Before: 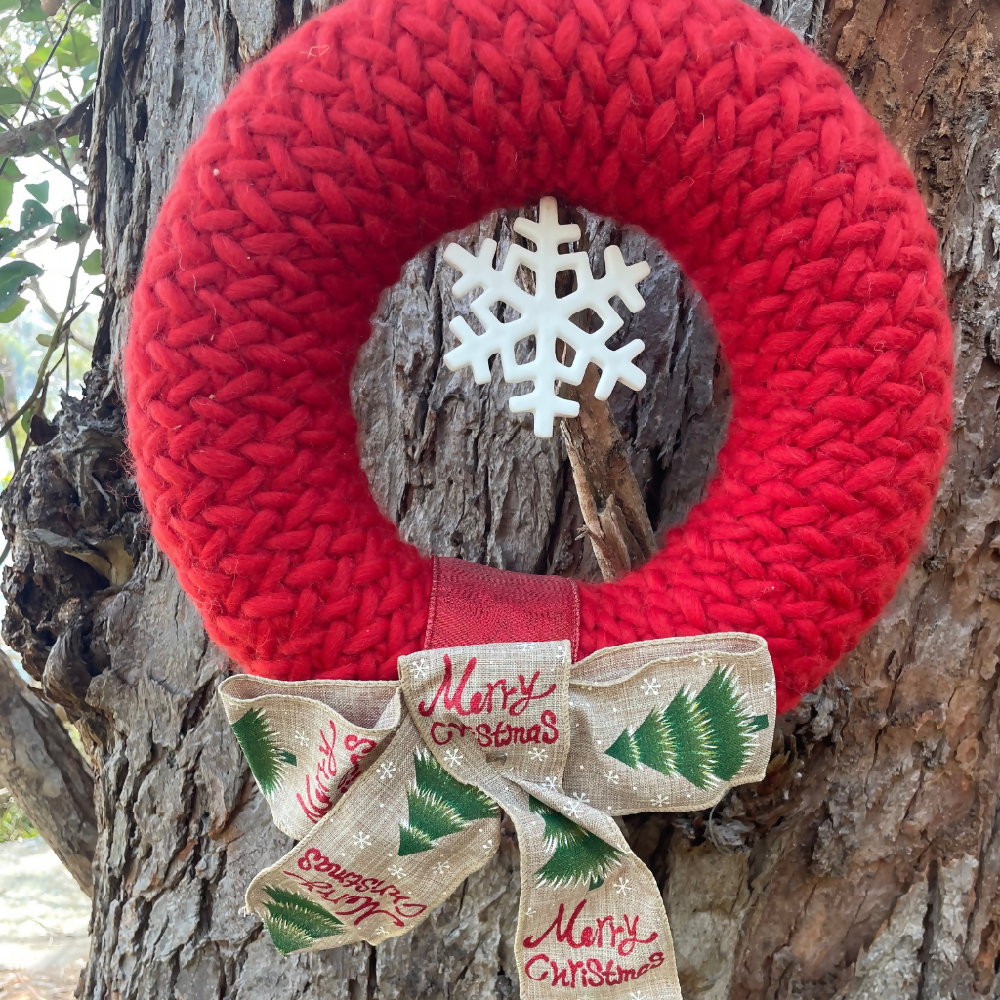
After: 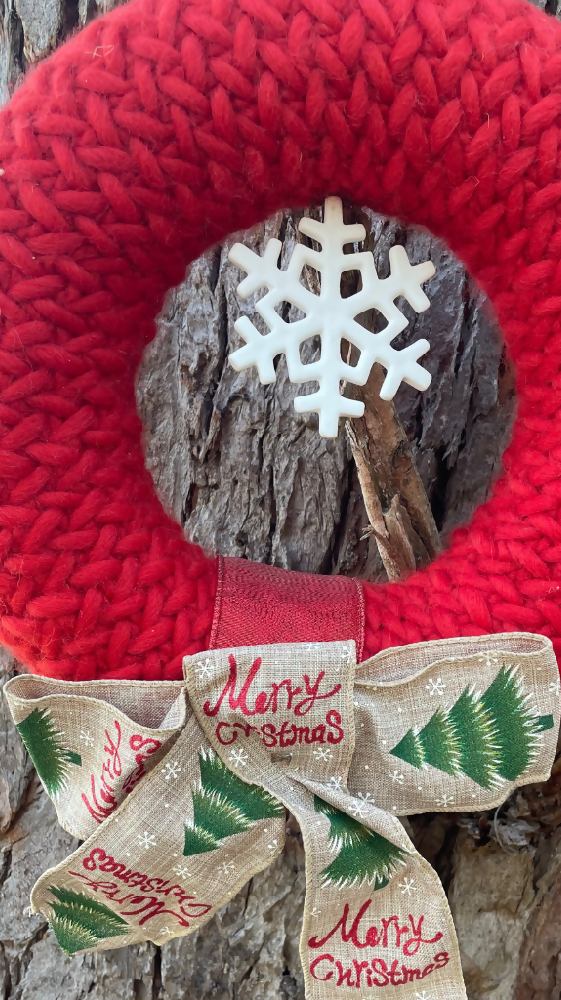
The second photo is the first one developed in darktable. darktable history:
crop: left 21.557%, right 22.255%
